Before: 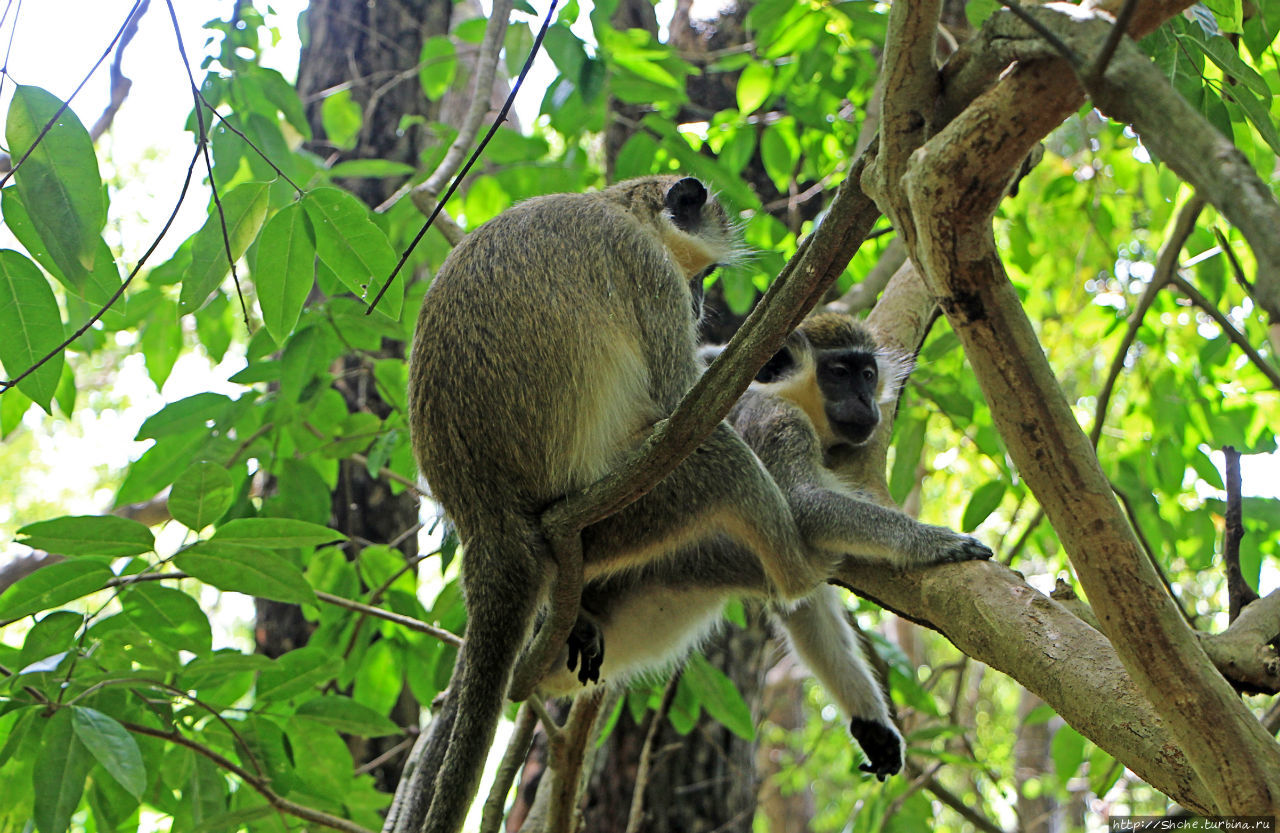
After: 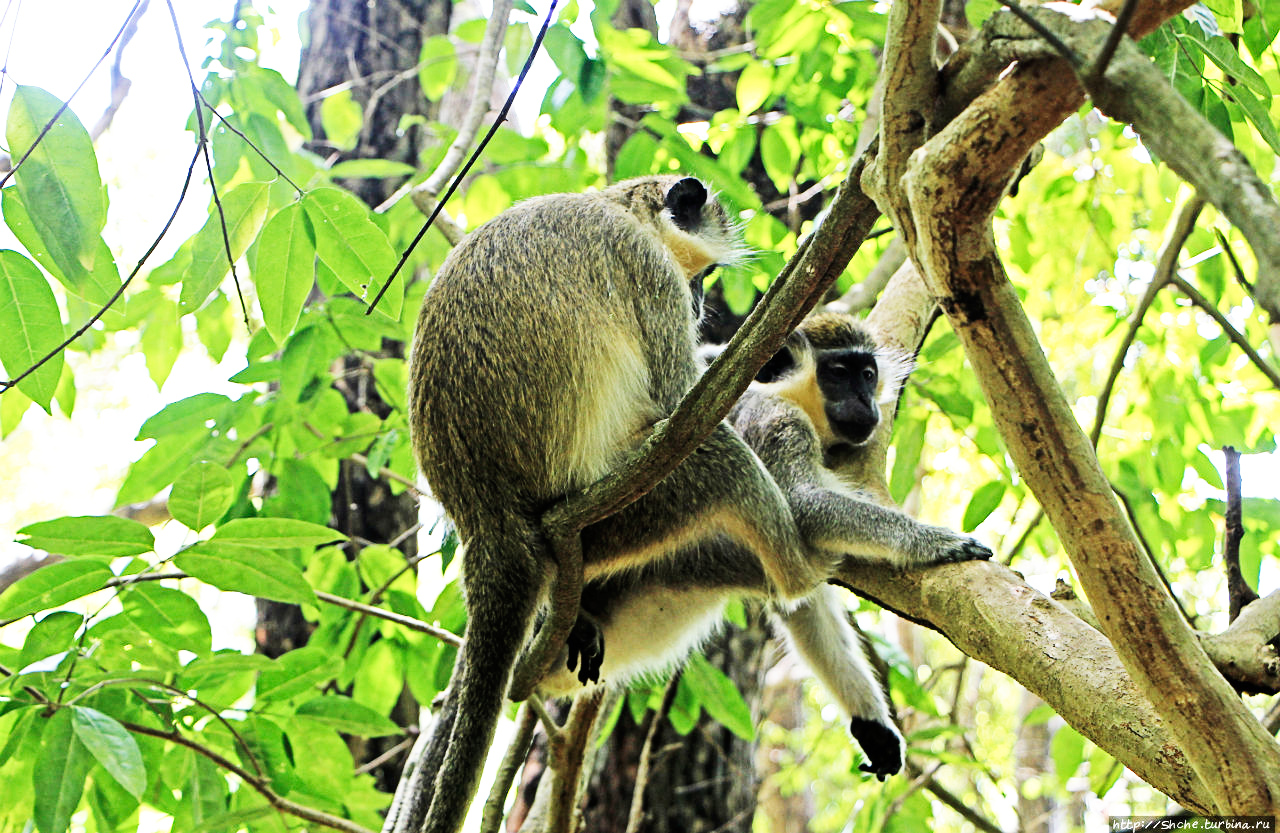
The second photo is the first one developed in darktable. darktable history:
contrast brightness saturation: saturation -0.153
base curve: curves: ch0 [(0, 0) (0.007, 0.004) (0.027, 0.03) (0.046, 0.07) (0.207, 0.54) (0.442, 0.872) (0.673, 0.972) (1, 1)], preserve colors none
